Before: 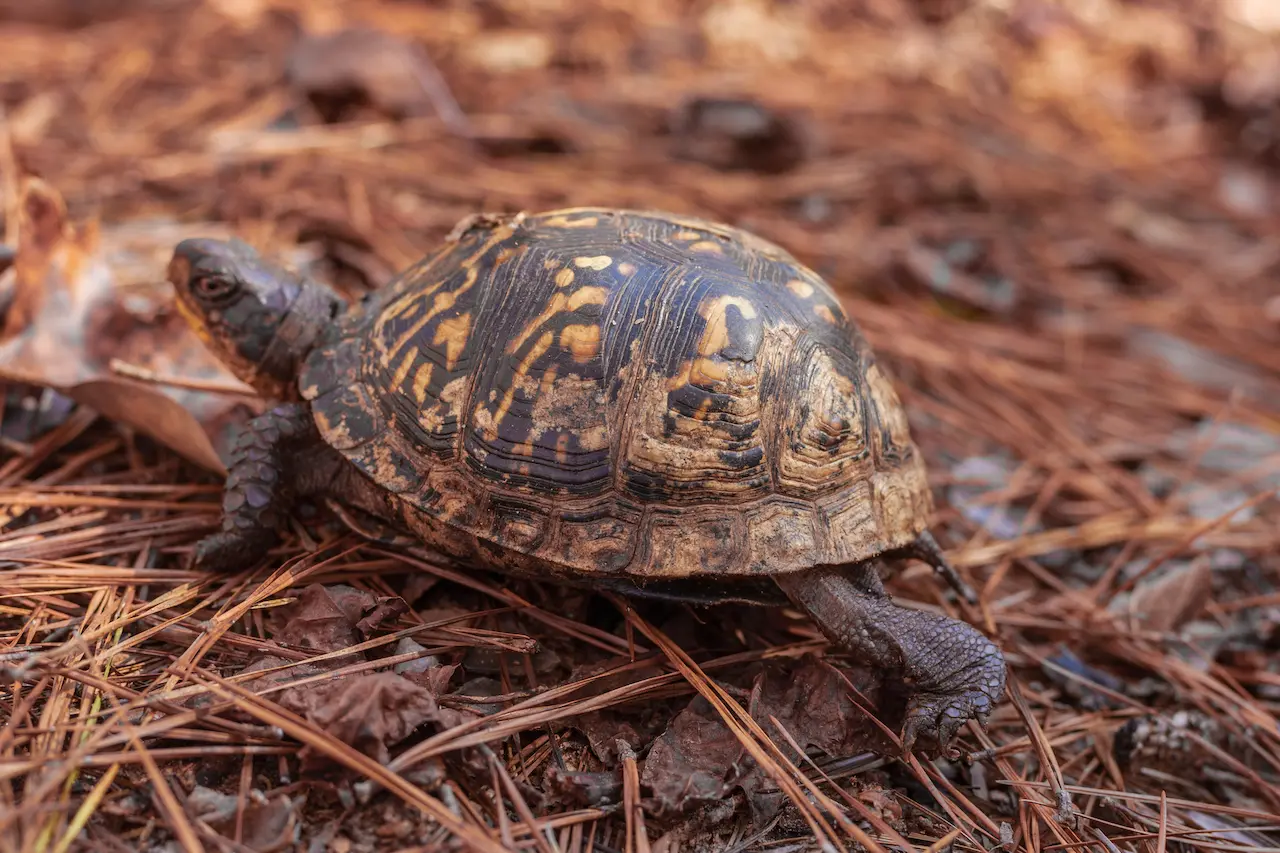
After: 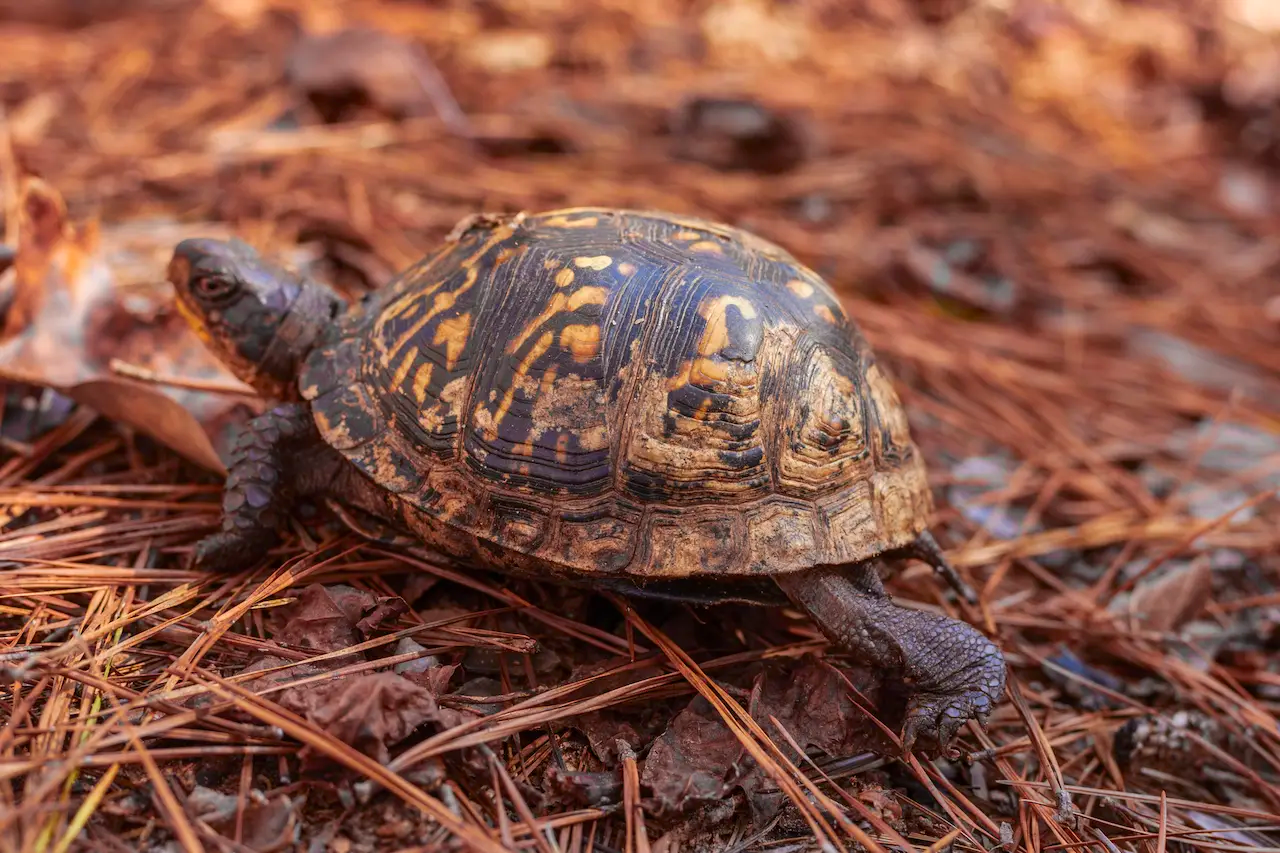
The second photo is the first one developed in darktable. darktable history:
contrast brightness saturation: contrast 0.086, saturation 0.266
